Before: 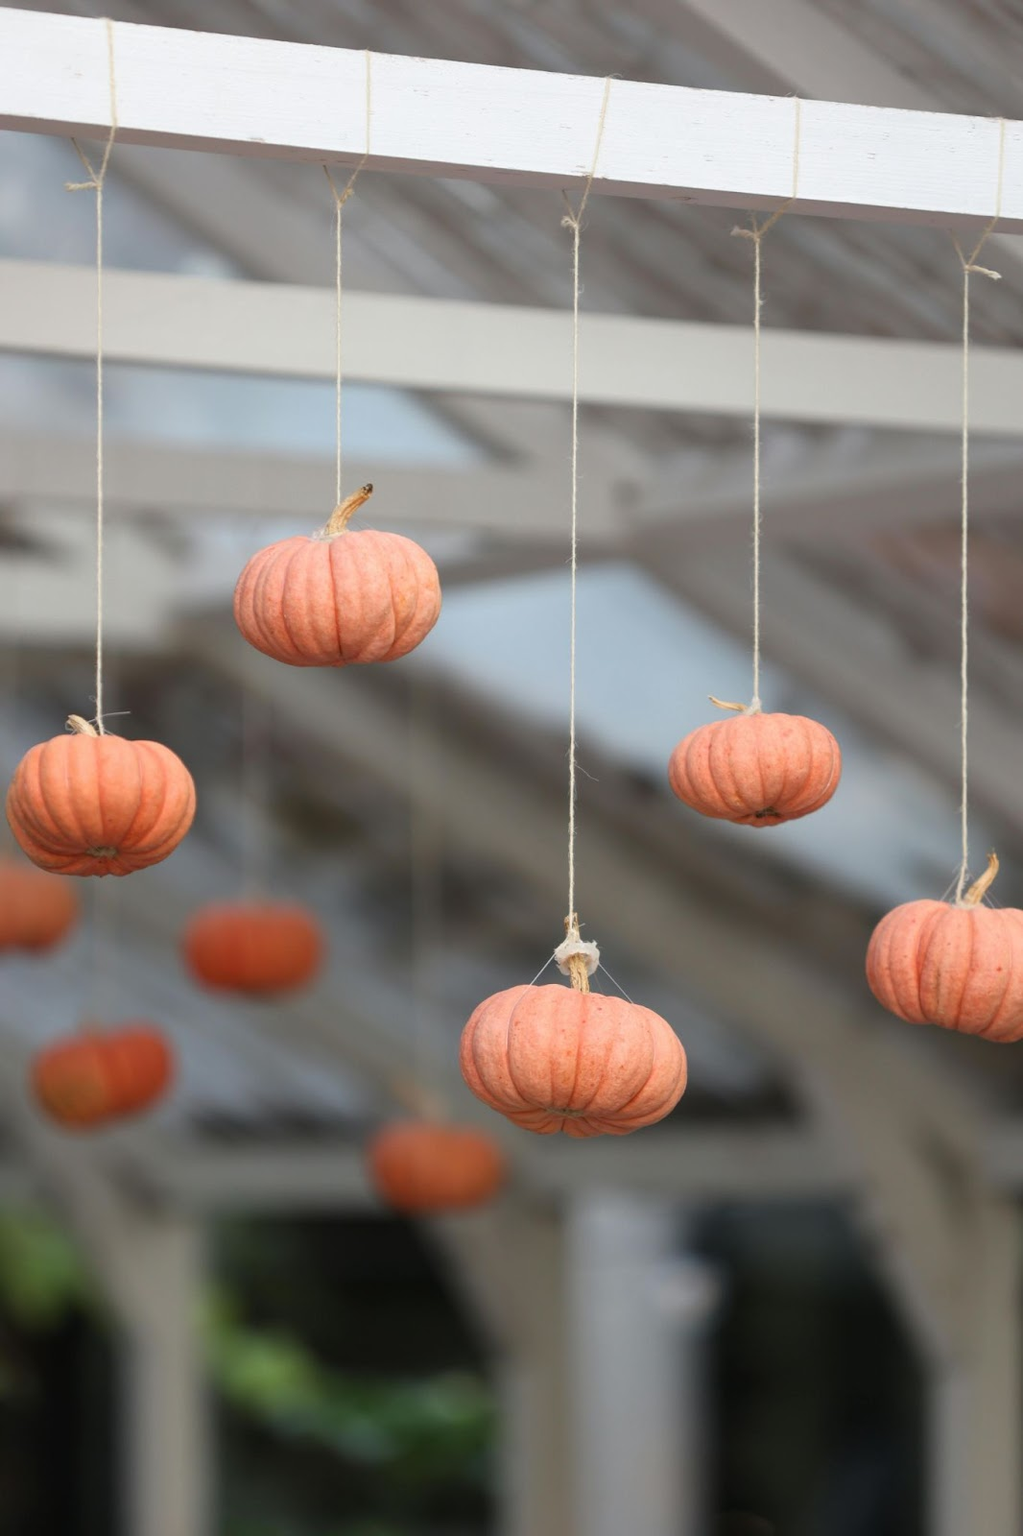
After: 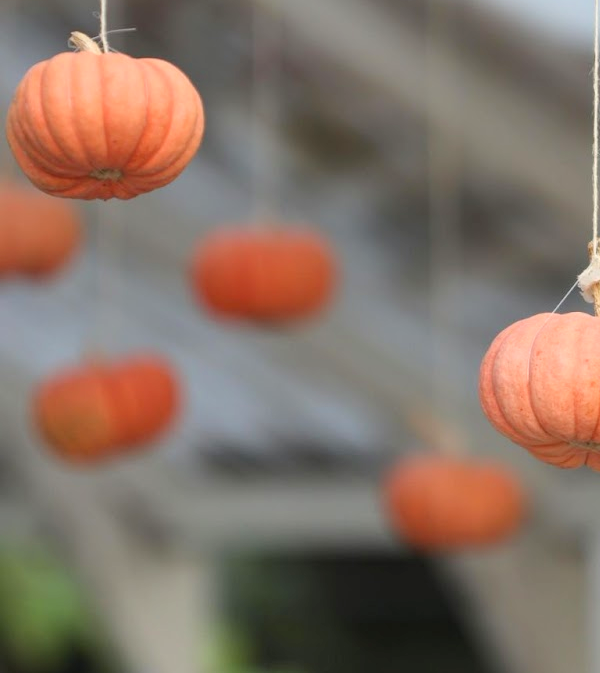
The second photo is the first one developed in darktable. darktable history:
shadows and highlights: radius 126.94, shadows 30.36, highlights -30.72, low approximation 0.01, soften with gaussian
tone equalizer: -7 EV 0.151 EV, -6 EV 0.588 EV, -5 EV 1.18 EV, -4 EV 1.35 EV, -3 EV 1.12 EV, -2 EV 0.6 EV, -1 EV 0.168 EV, smoothing diameter 24.99%, edges refinement/feathering 9.15, preserve details guided filter
crop: top 44.603%, right 43.689%, bottom 13.333%
